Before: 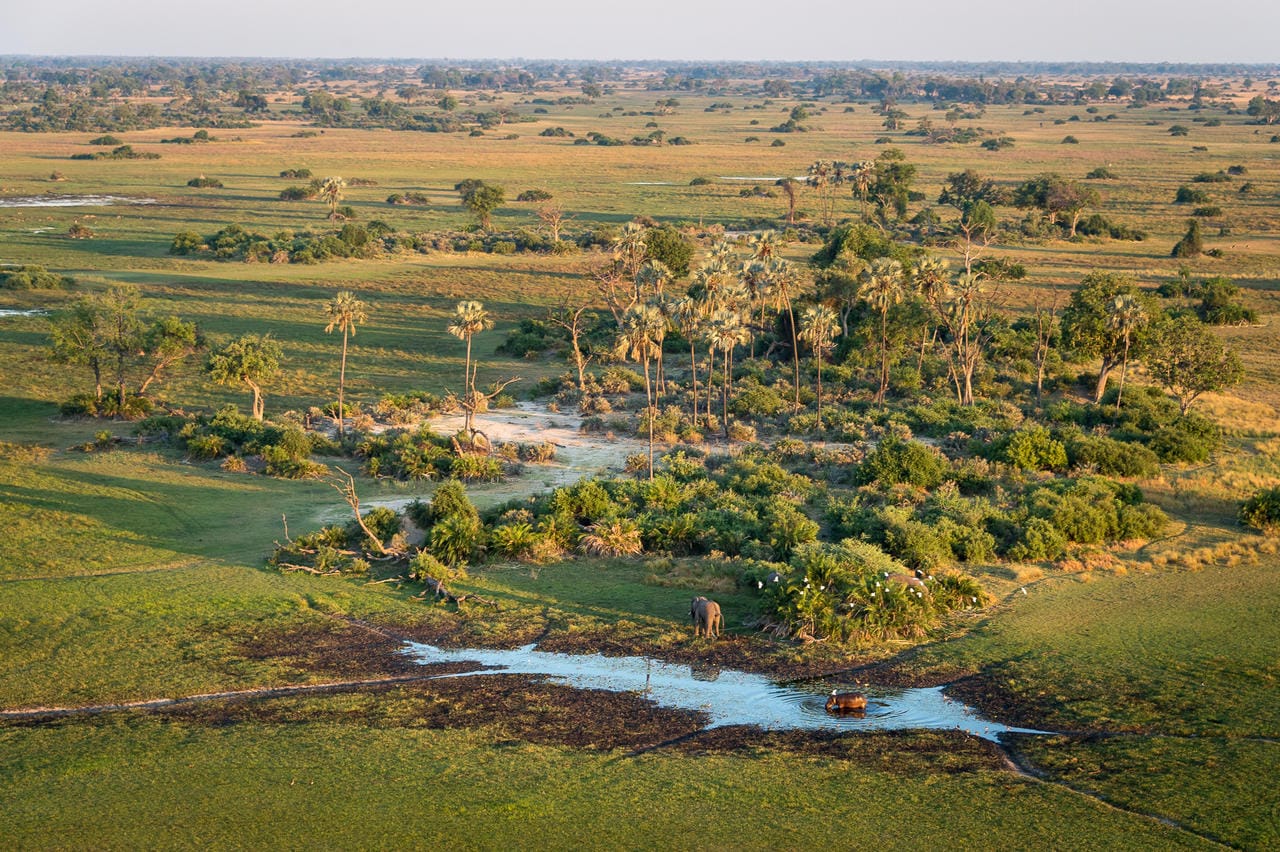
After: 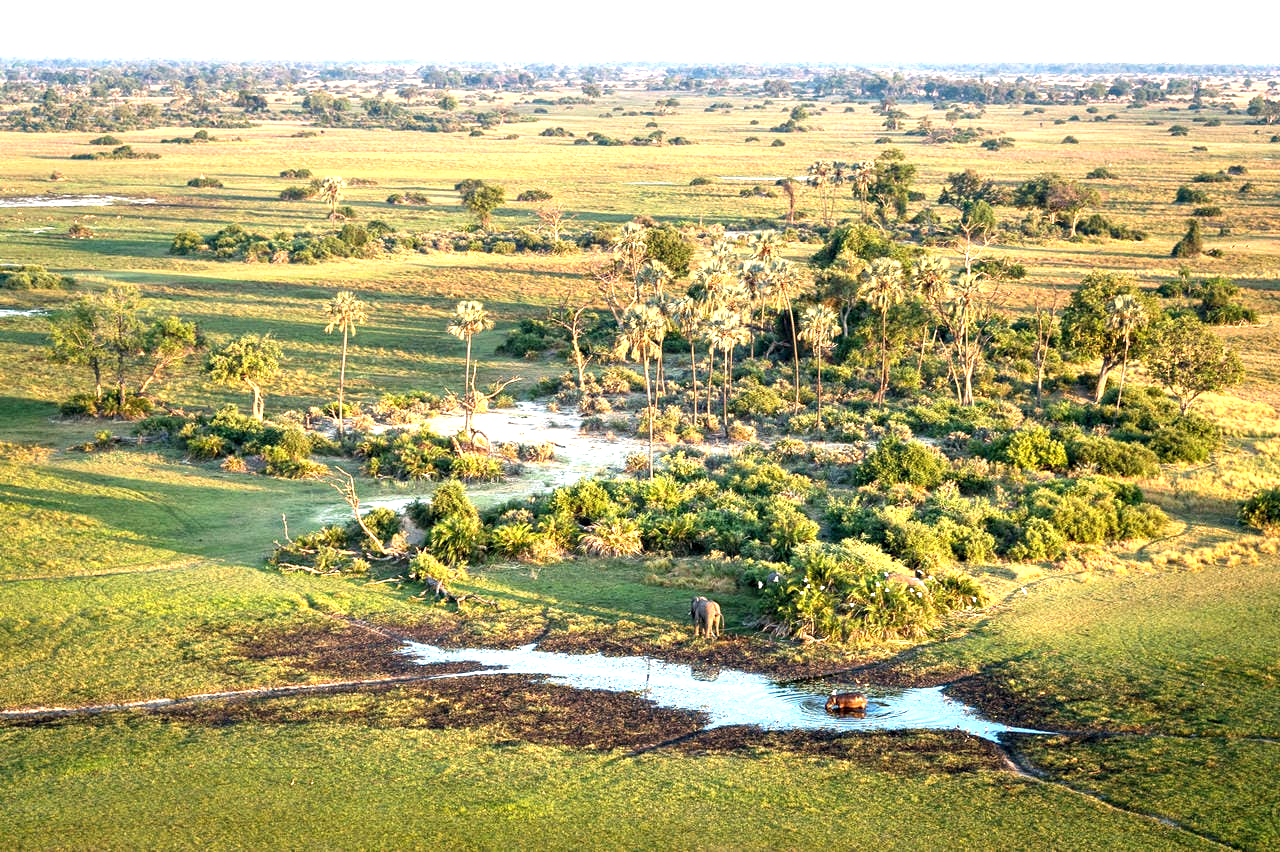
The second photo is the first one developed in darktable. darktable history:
exposure: black level correction 0, exposure 1.2 EV, compensate highlight preservation false
local contrast: highlights 132%, shadows 122%, detail 138%, midtone range 0.254
